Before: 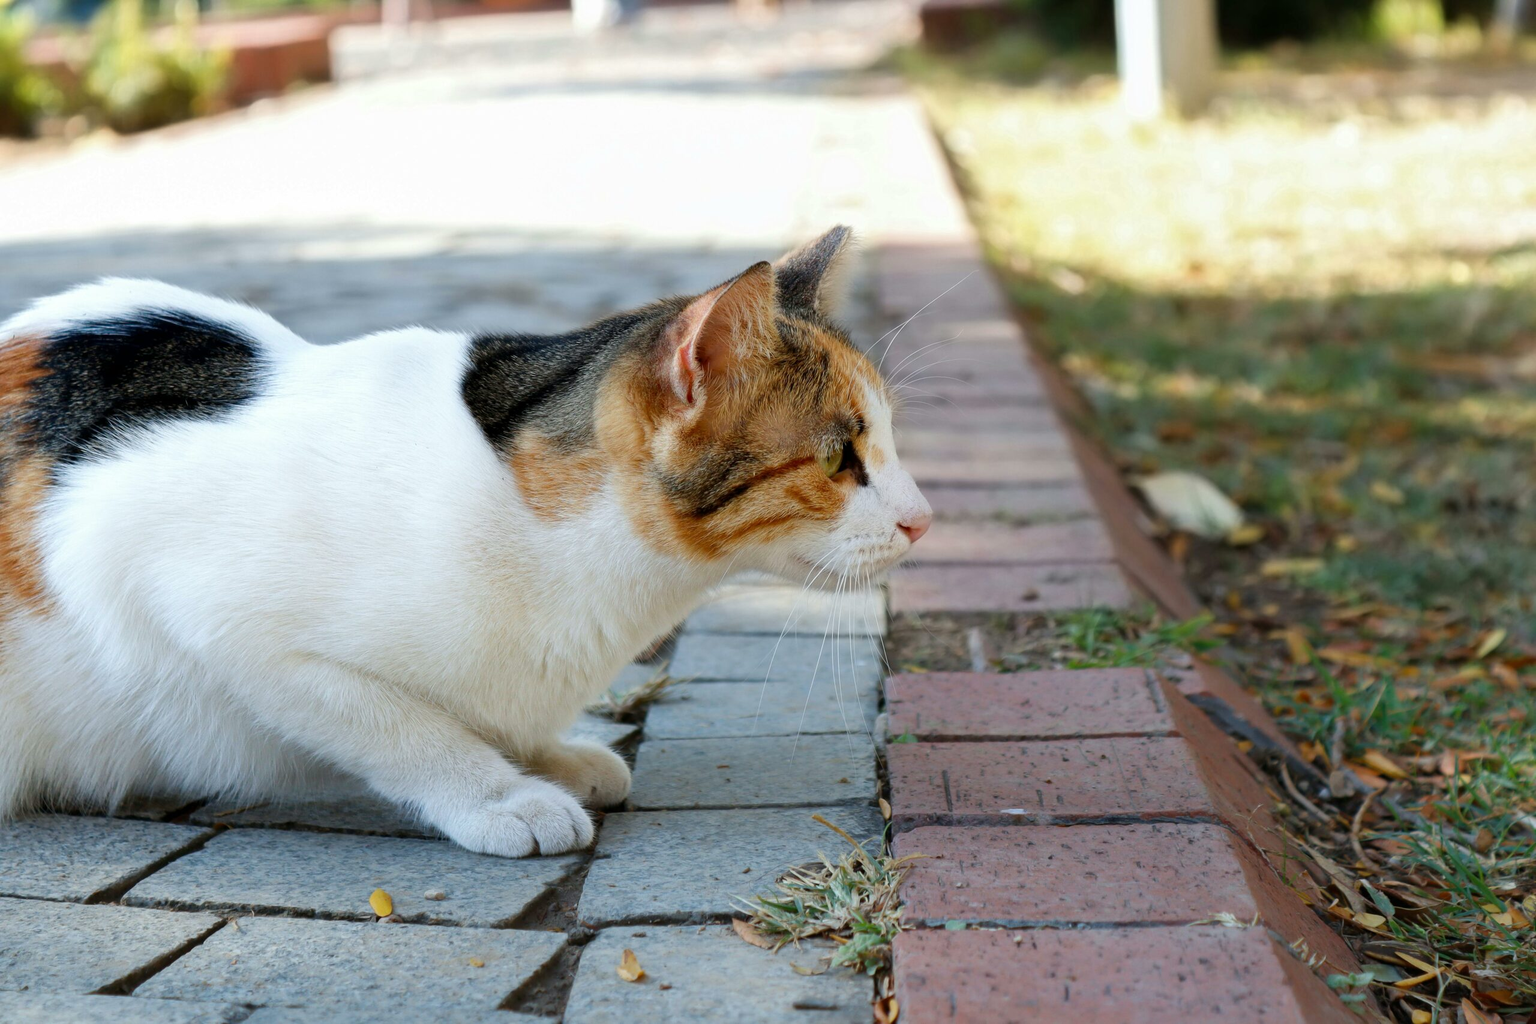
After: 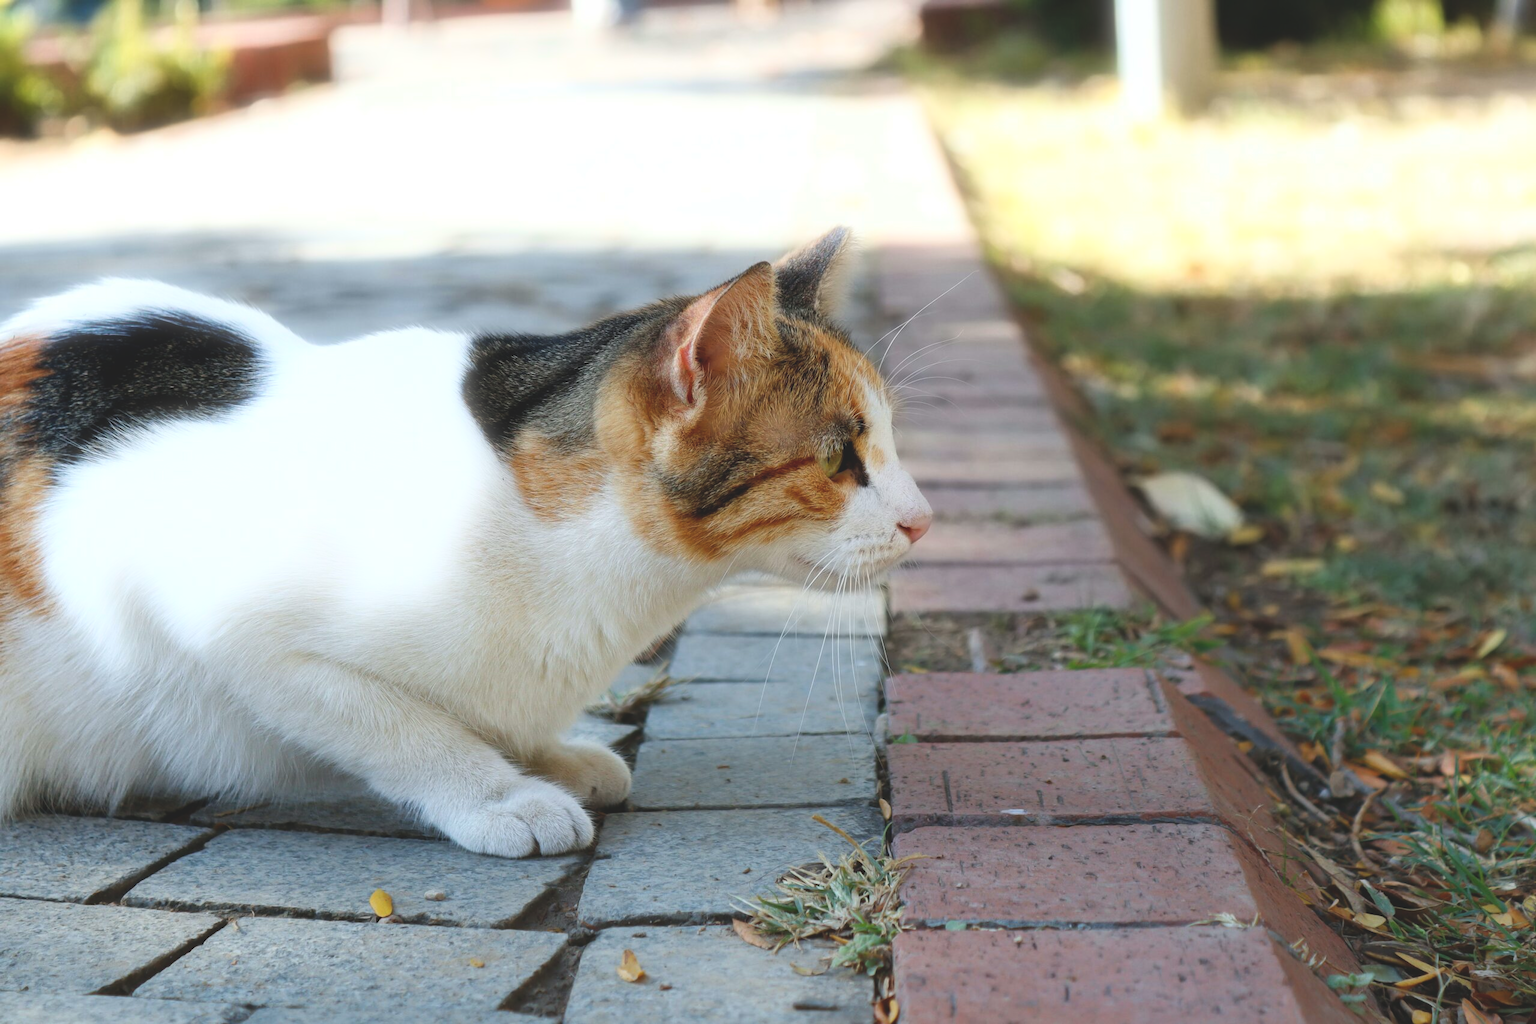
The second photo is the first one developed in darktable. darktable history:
white balance: emerald 1
exposure: black level correction -0.015, compensate highlight preservation false
tone equalizer: on, module defaults
shadows and highlights: shadows 4.1, highlights -17.6, soften with gaussian
bloom: size 5%, threshold 95%, strength 15%
